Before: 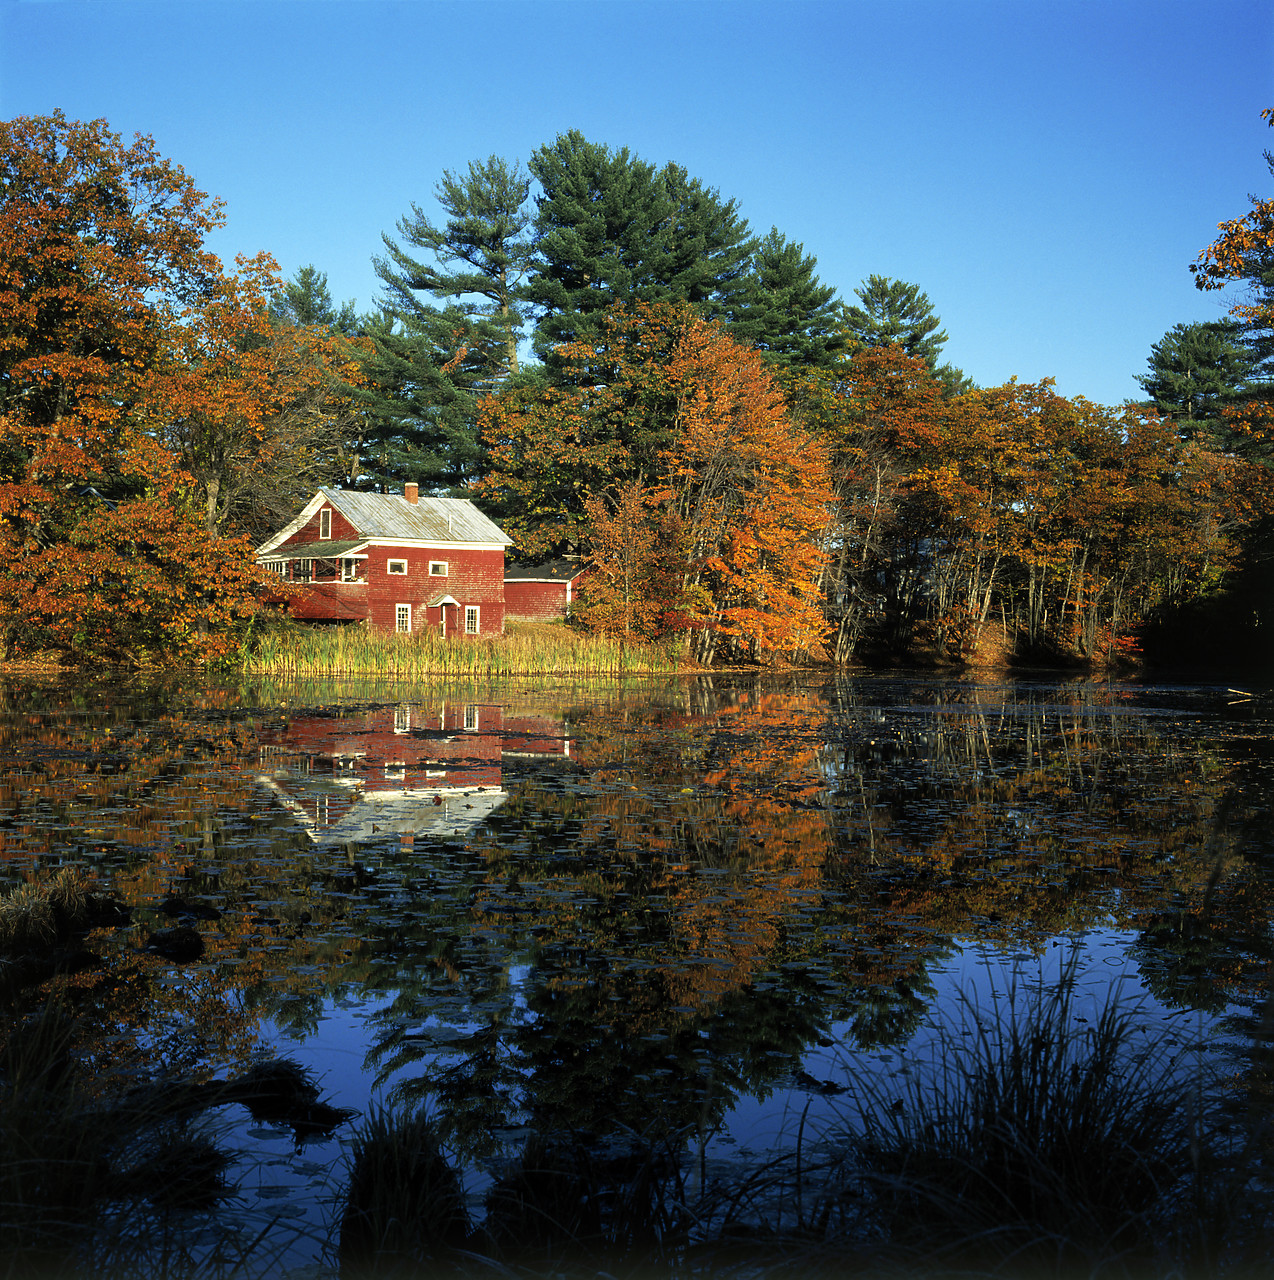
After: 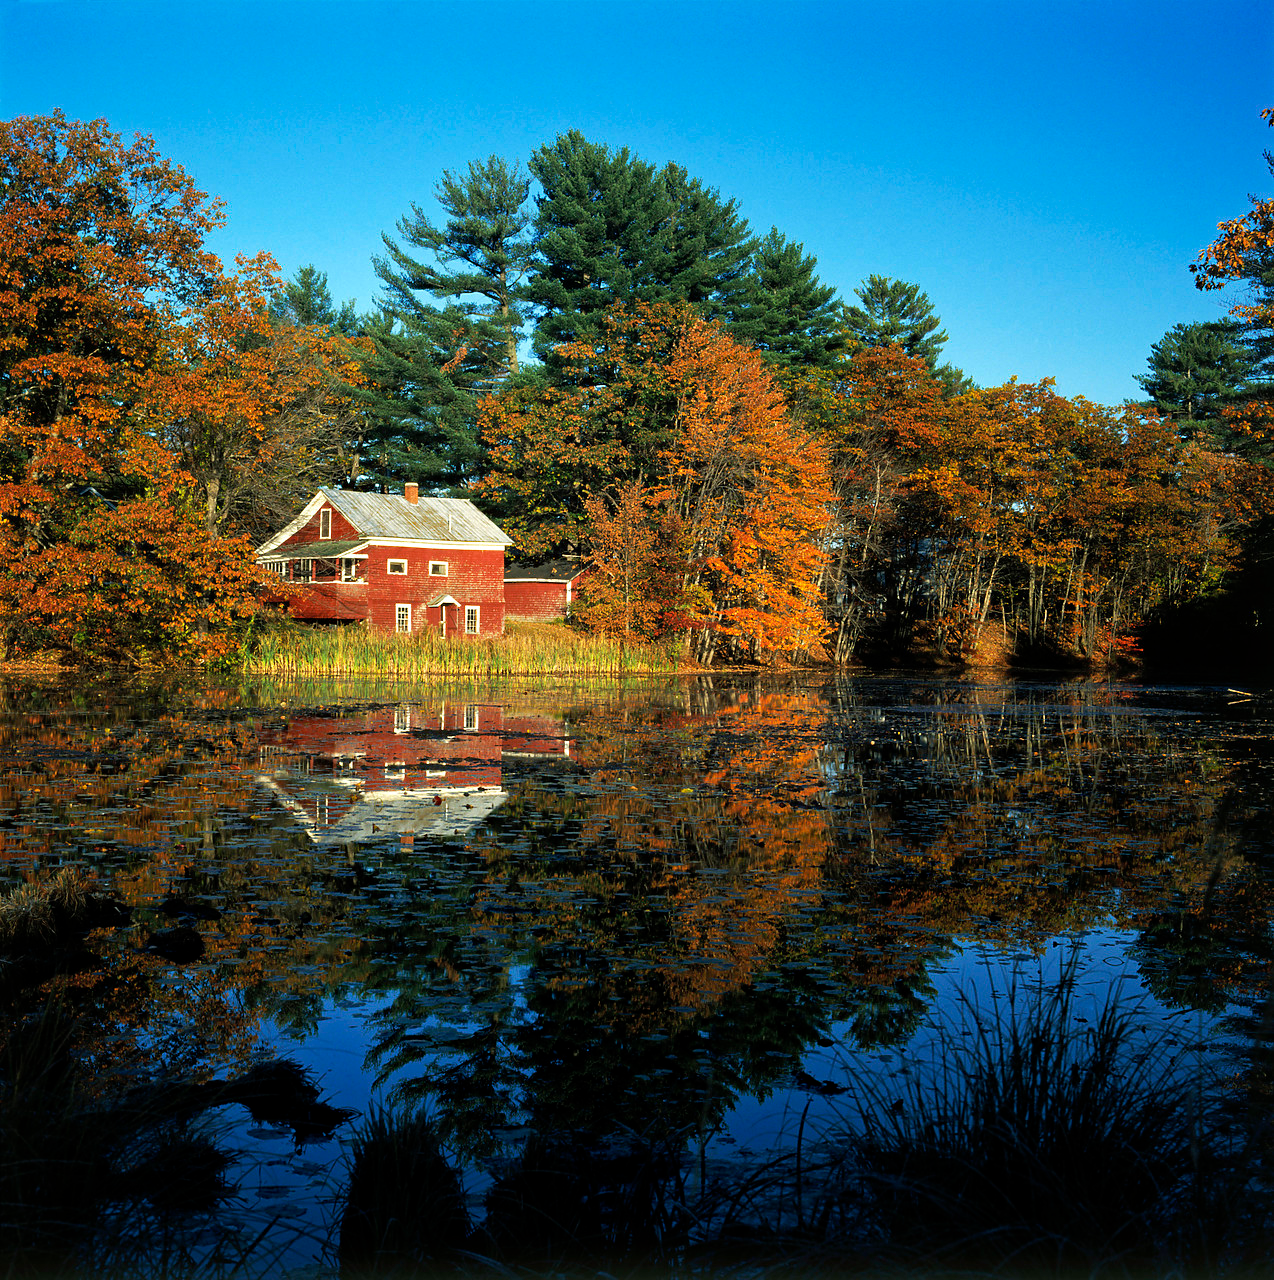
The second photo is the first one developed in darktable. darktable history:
haze removal: strength 0.282, distance 0.254, compatibility mode true, adaptive false
